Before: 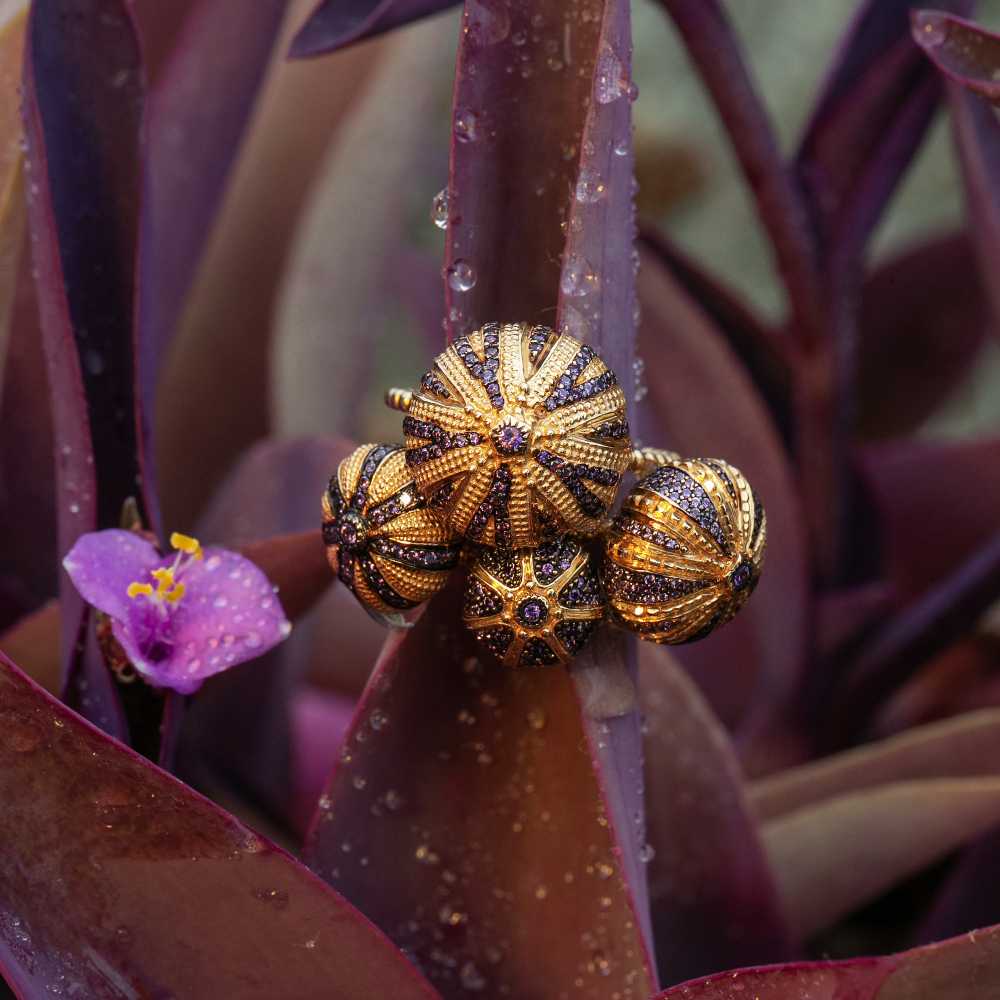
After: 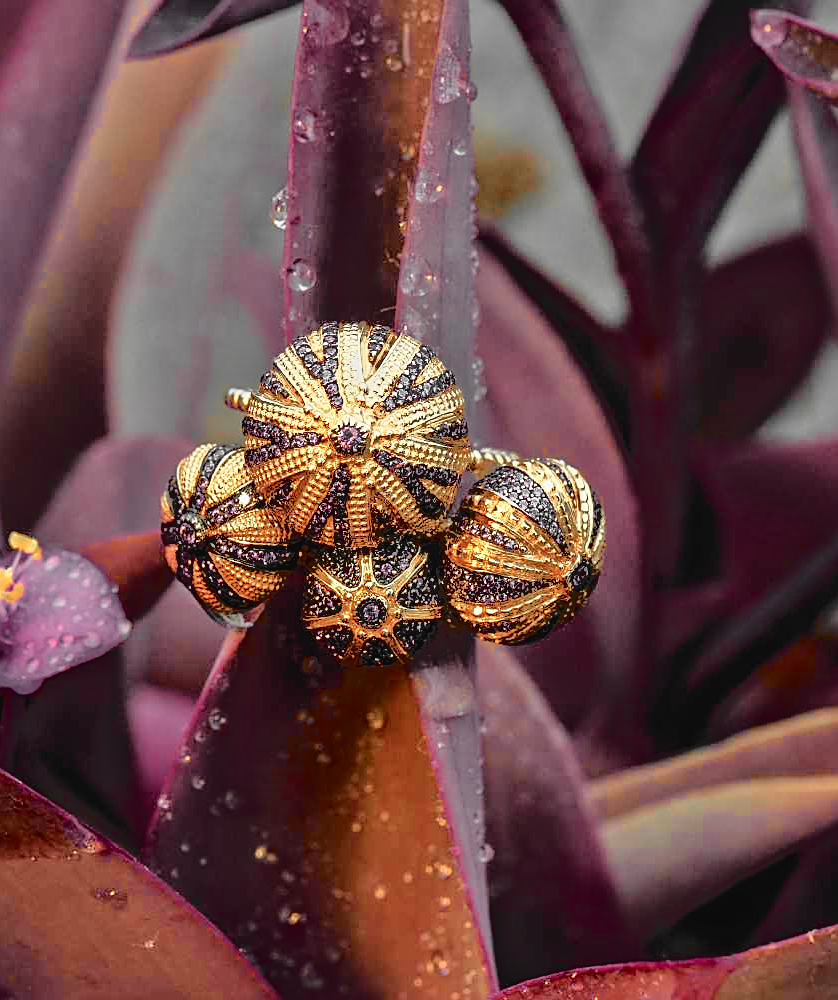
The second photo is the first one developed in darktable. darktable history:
color zones: curves: ch0 [(0, 0.447) (0.184, 0.543) (0.323, 0.476) (0.429, 0.445) (0.571, 0.443) (0.714, 0.451) (0.857, 0.452) (1, 0.447)]; ch1 [(0, 0.464) (0.176, 0.46) (0.287, 0.177) (0.429, 0.002) (0.571, 0) (0.714, 0) (0.857, 0) (1, 0.464)]
crop: left 16.131%
tone curve: curves: ch0 [(0.001, 0.029) (0.084, 0.074) (0.162, 0.165) (0.304, 0.382) (0.466, 0.576) (0.654, 0.741) (0.848, 0.906) (0.984, 0.963)]; ch1 [(0, 0) (0.34, 0.235) (0.46, 0.46) (0.515, 0.502) (0.553, 0.567) (0.764, 0.815) (1, 1)]; ch2 [(0, 0) (0.44, 0.458) (0.479, 0.492) (0.524, 0.507) (0.547, 0.579) (0.673, 0.712) (1, 1)], color space Lab, independent channels, preserve colors none
tone equalizer: -7 EV -0.654 EV, -6 EV 0.992 EV, -5 EV -0.439 EV, -4 EV 0.445 EV, -3 EV 0.443 EV, -2 EV 0.165 EV, -1 EV -0.155 EV, +0 EV -0.397 EV
sharpen: amount 0.585
